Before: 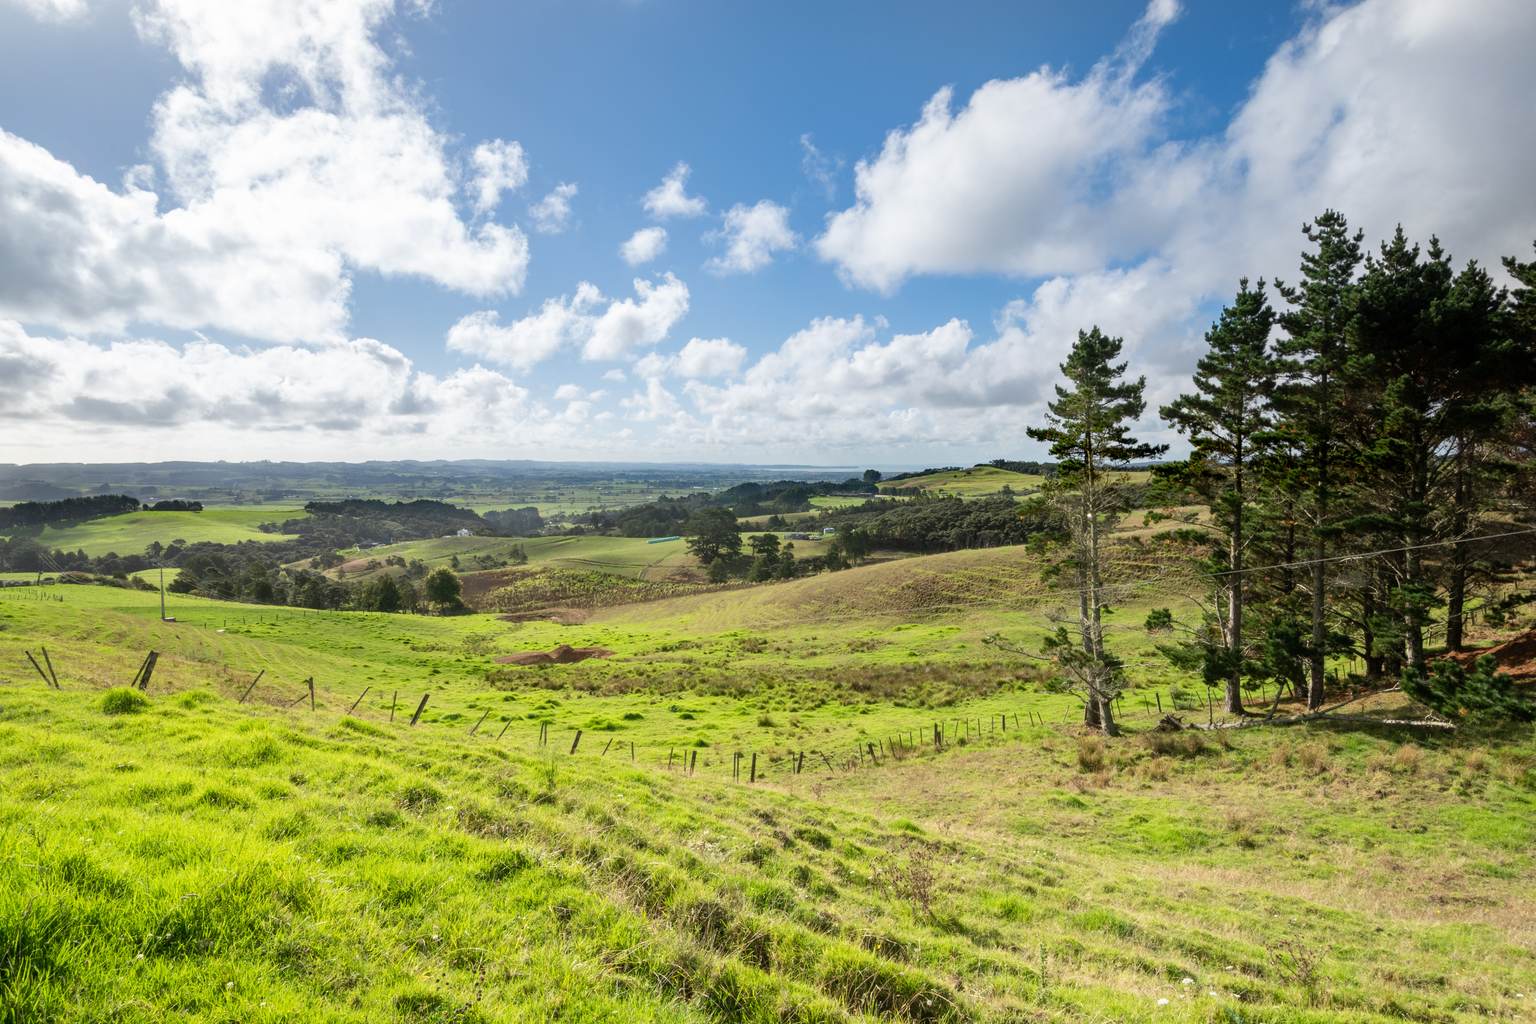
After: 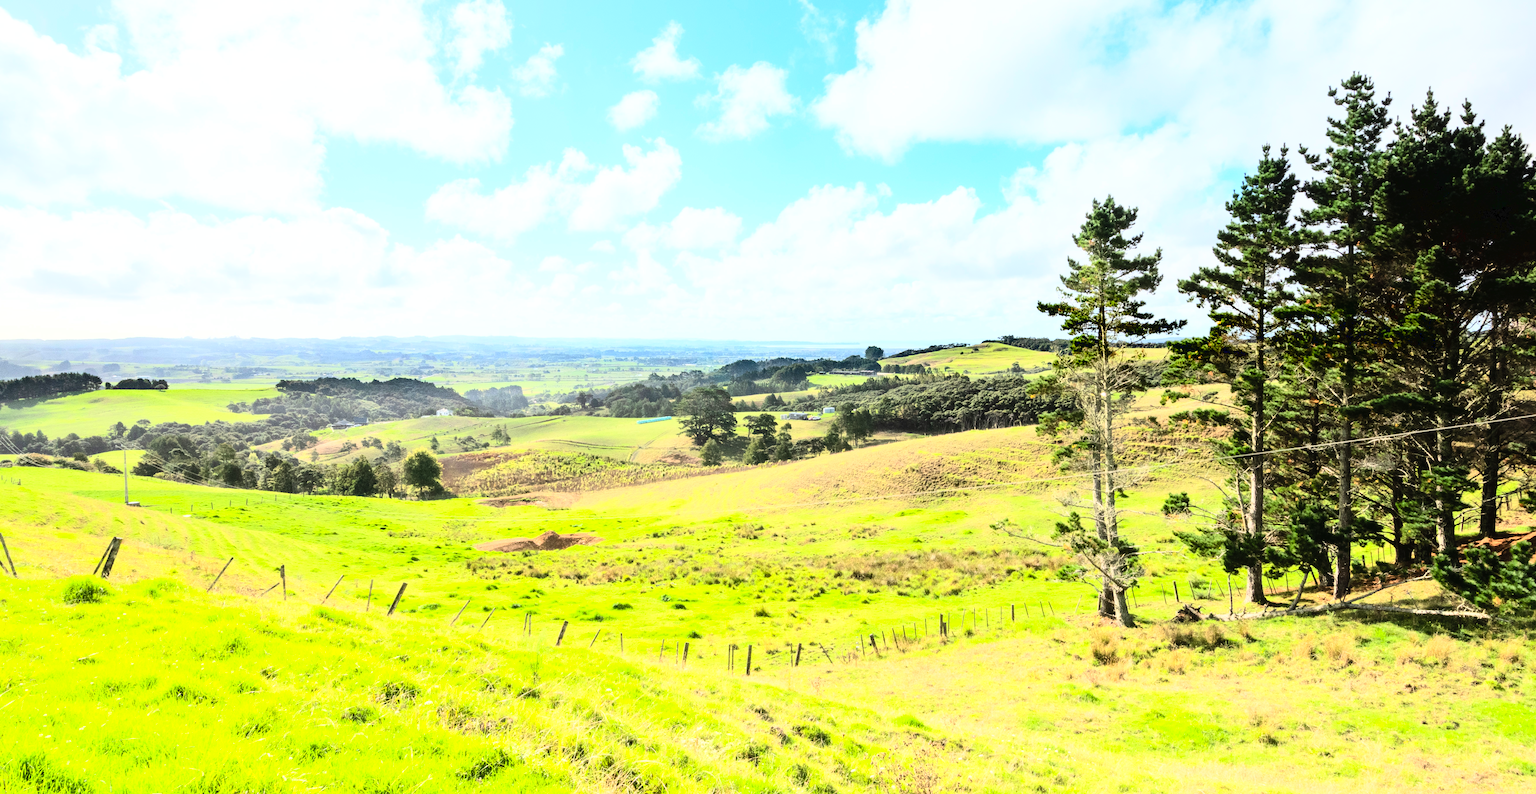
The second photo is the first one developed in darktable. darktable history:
crop and rotate: left 2.825%, top 13.868%, right 2.328%, bottom 12.582%
contrast brightness saturation: contrast 0.203, brightness 0.161, saturation 0.221
base curve: curves: ch0 [(0, 0.003) (0.001, 0.002) (0.006, 0.004) (0.02, 0.022) (0.048, 0.086) (0.094, 0.234) (0.162, 0.431) (0.258, 0.629) (0.385, 0.8) (0.548, 0.918) (0.751, 0.988) (1, 1)]
